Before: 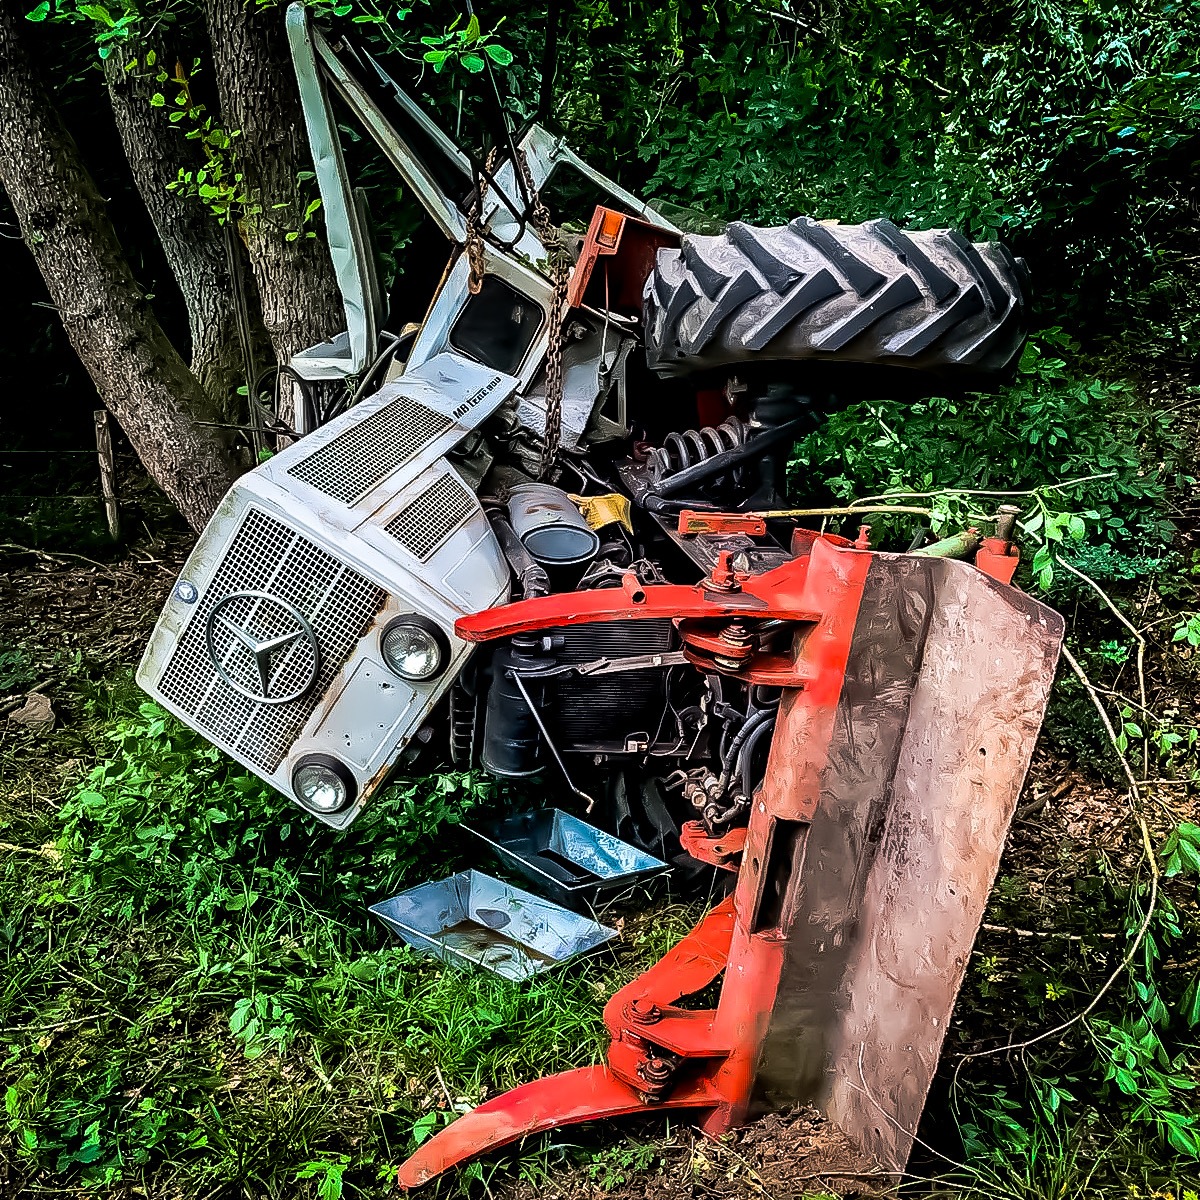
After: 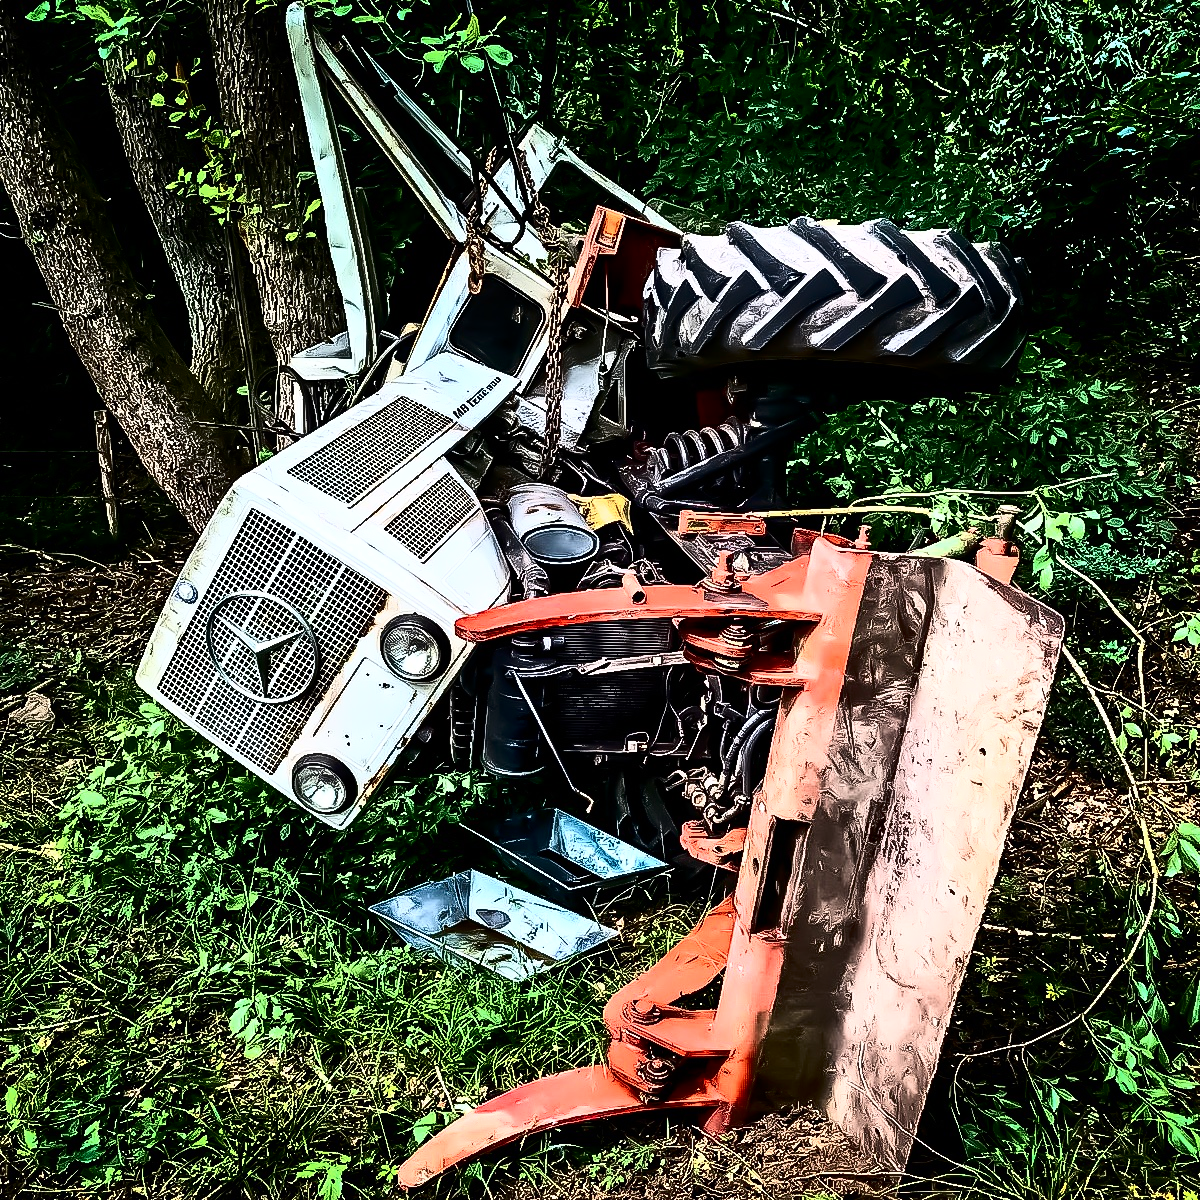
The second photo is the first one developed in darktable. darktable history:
contrast brightness saturation: contrast 0.911, brightness 0.194
